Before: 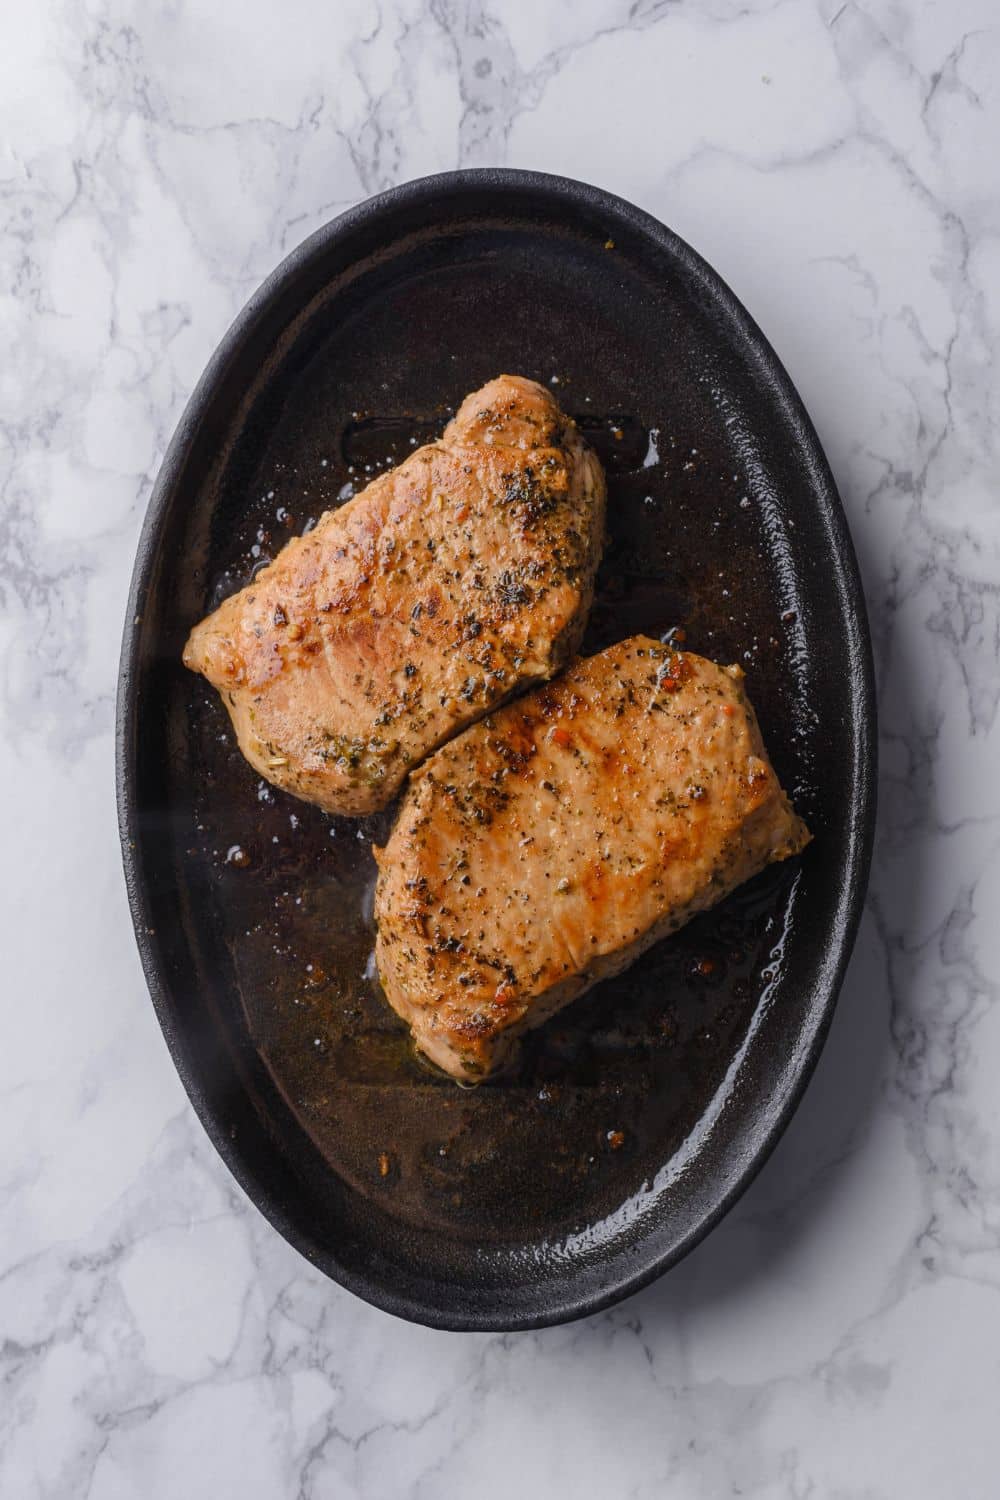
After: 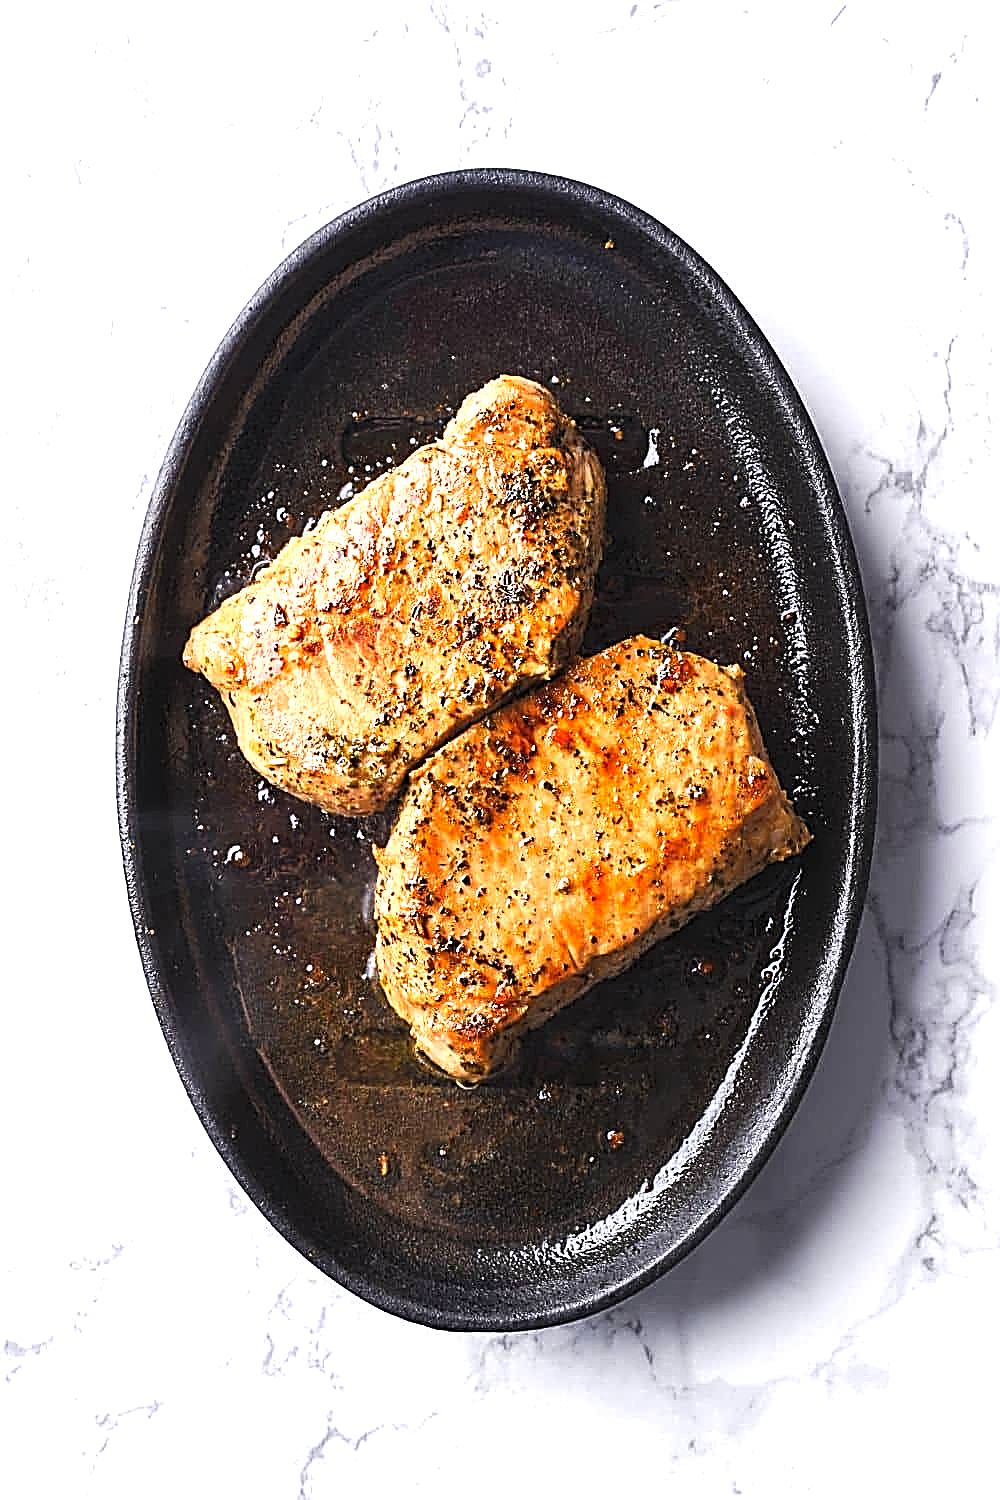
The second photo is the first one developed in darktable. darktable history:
sharpen: amount 2
tone curve: curves: ch0 [(0, 0) (0.003, 0.002) (0.011, 0.009) (0.025, 0.022) (0.044, 0.041) (0.069, 0.059) (0.1, 0.082) (0.136, 0.106) (0.177, 0.138) (0.224, 0.179) (0.277, 0.226) (0.335, 0.28) (0.399, 0.342) (0.468, 0.413) (0.543, 0.493) (0.623, 0.591) (0.709, 0.699) (0.801, 0.804) (0.898, 0.899) (1, 1)], preserve colors none
shadows and highlights: shadows 20.55, highlights -20.99, soften with gaussian
exposure: black level correction 0, exposure 1.379 EV, compensate exposure bias true, compensate highlight preservation false
